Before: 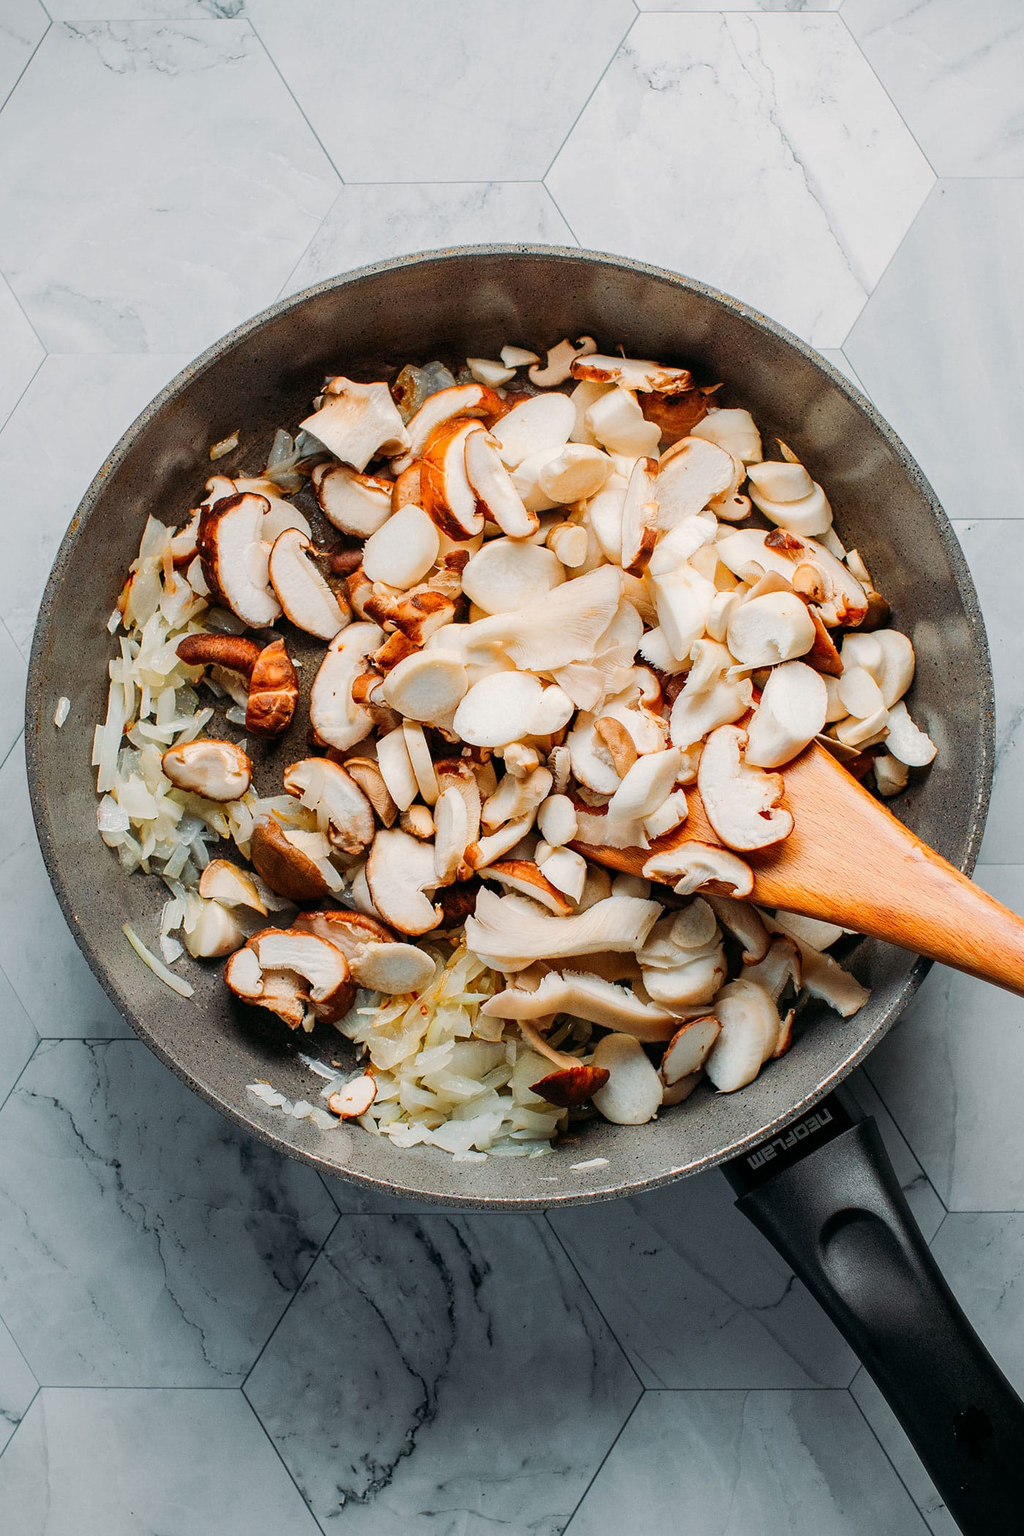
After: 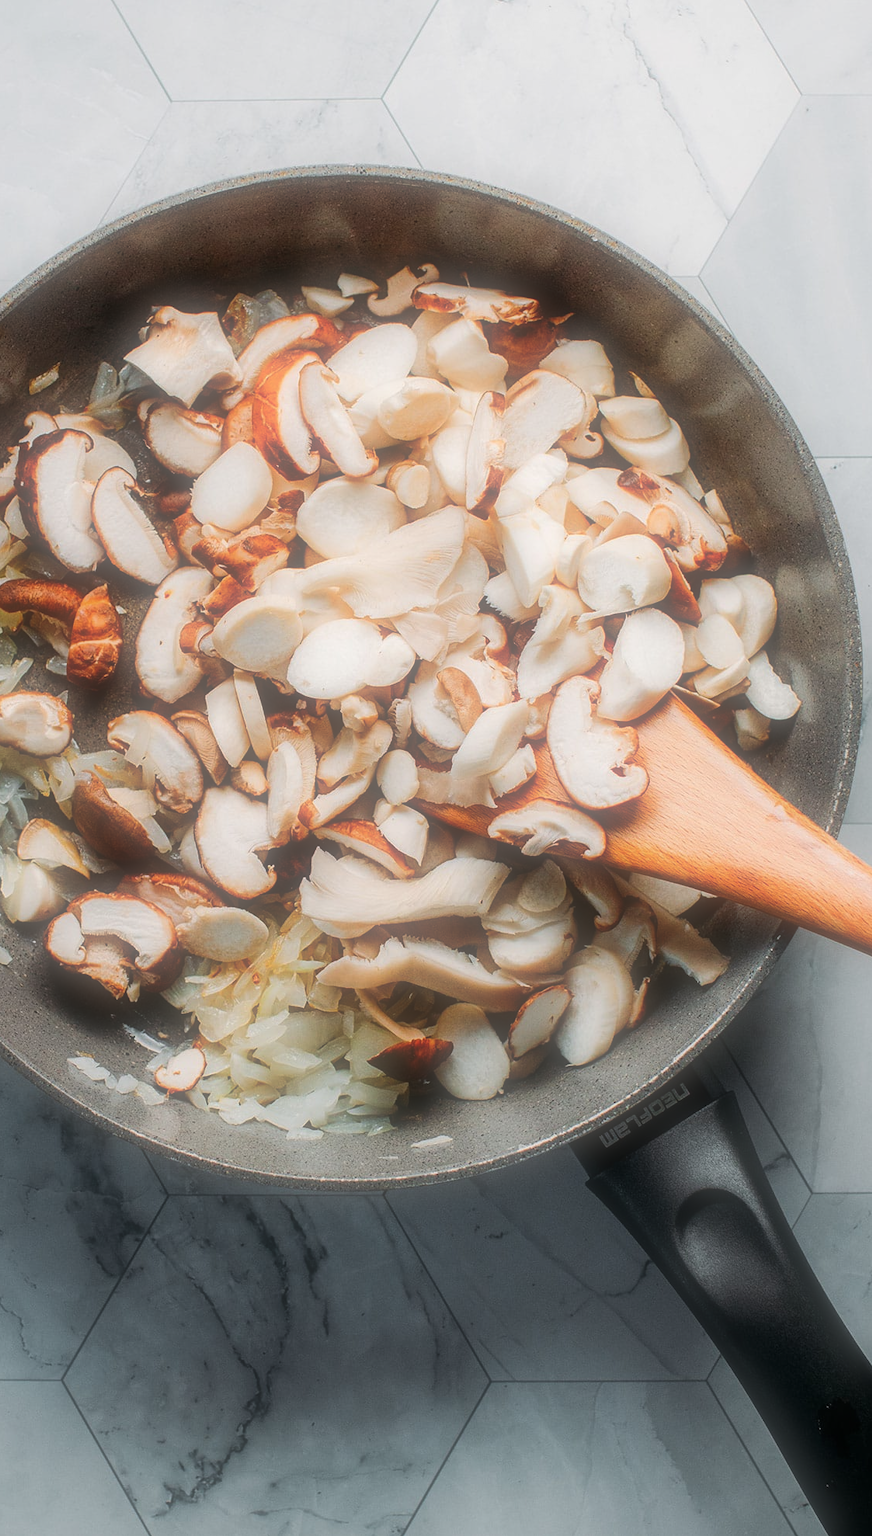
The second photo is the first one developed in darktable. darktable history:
soften: size 60.24%, saturation 65.46%, brightness 0.506 EV, mix 25.7%
crop and rotate: left 17.959%, top 5.771%, right 1.742%
exposure: compensate exposure bias true, compensate highlight preservation false
